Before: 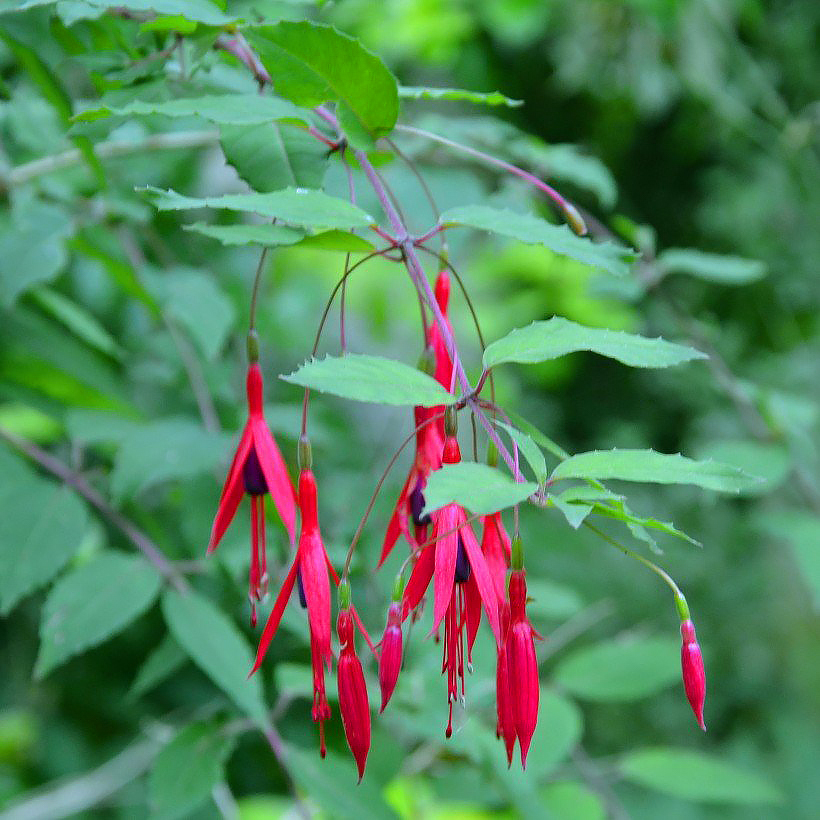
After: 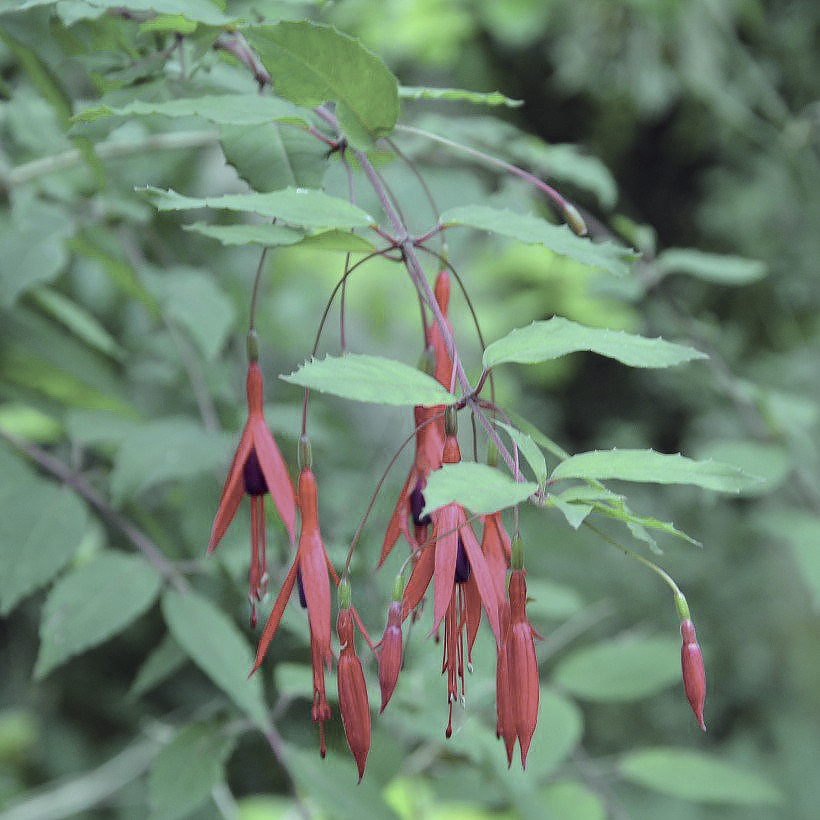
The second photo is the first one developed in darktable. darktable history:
color correction: highlights a* -20.85, highlights b* 20.25, shadows a* 19.63, shadows b* -19.88, saturation 0.451
